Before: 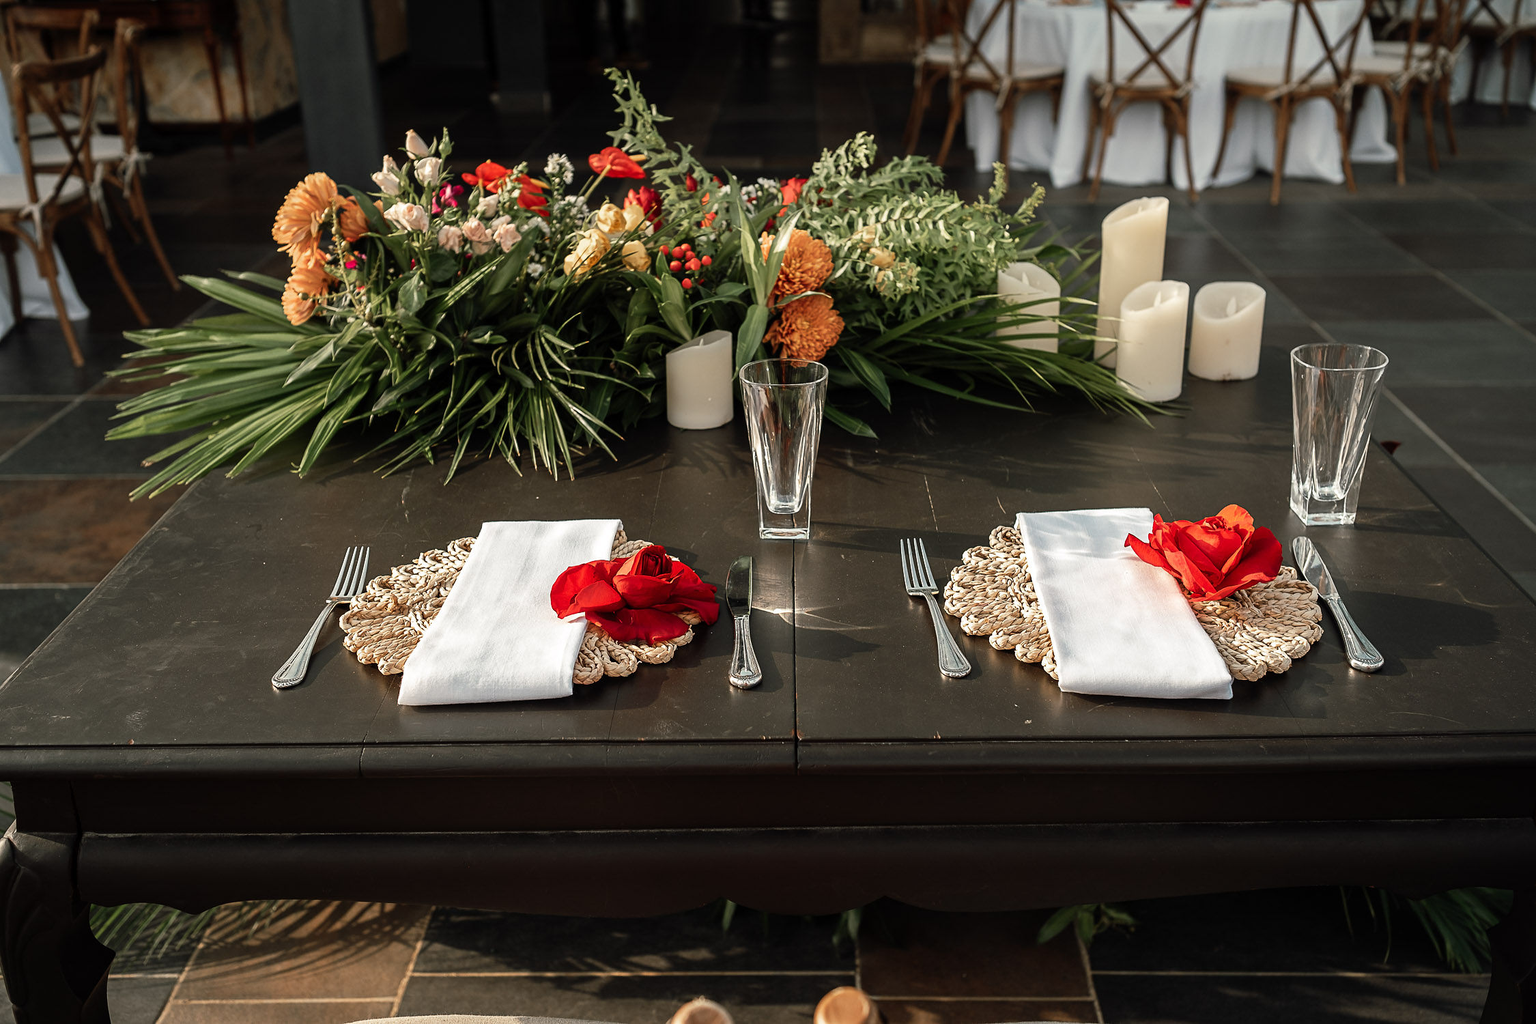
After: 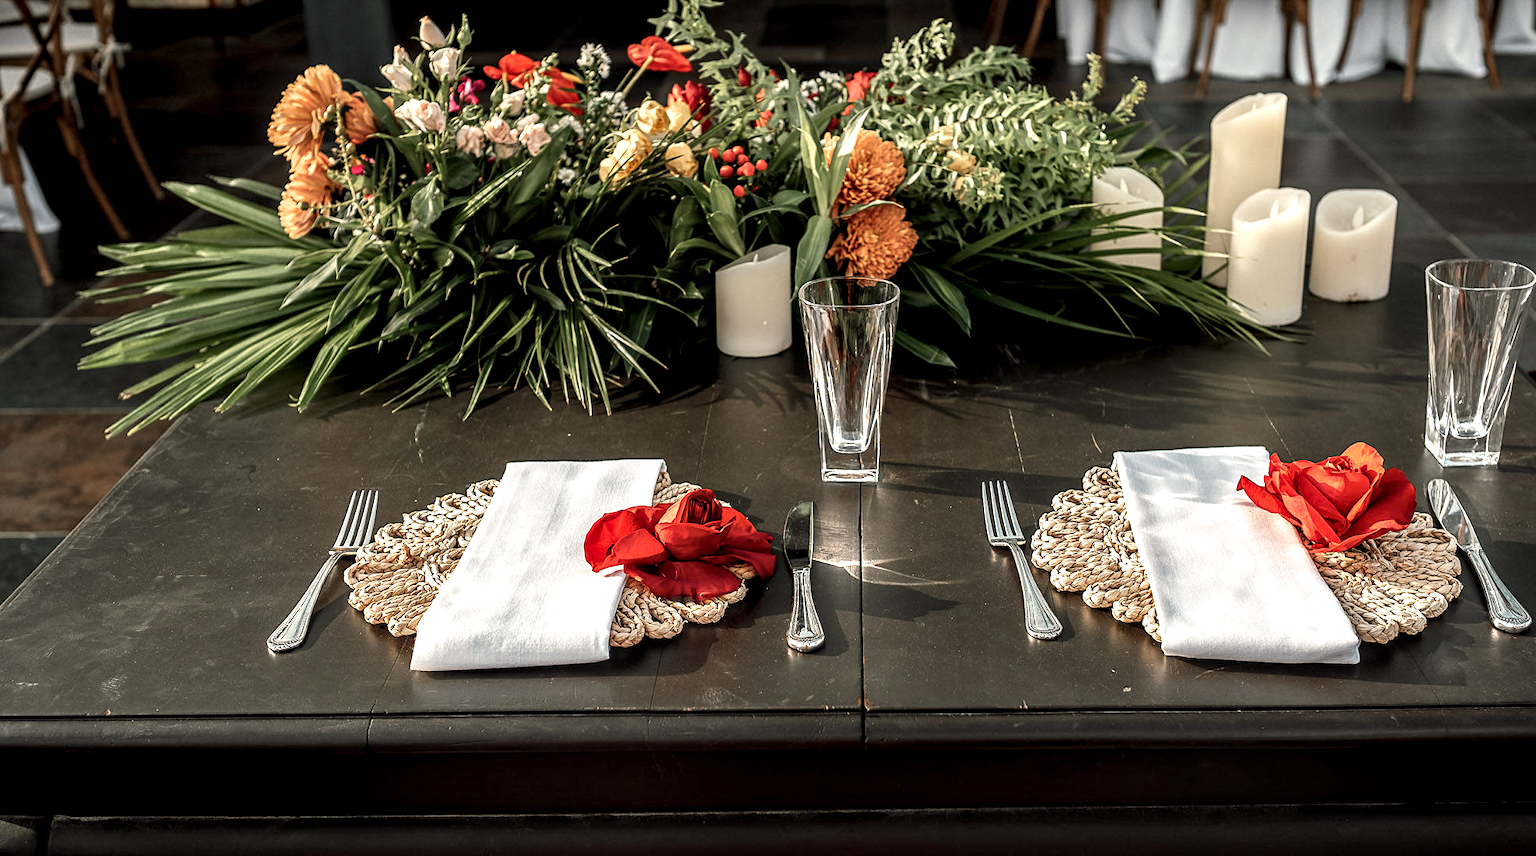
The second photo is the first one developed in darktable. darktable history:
local contrast: highlights 60%, shadows 60%, detail 160%
crop and rotate: left 2.425%, top 11.305%, right 9.6%, bottom 15.08%
